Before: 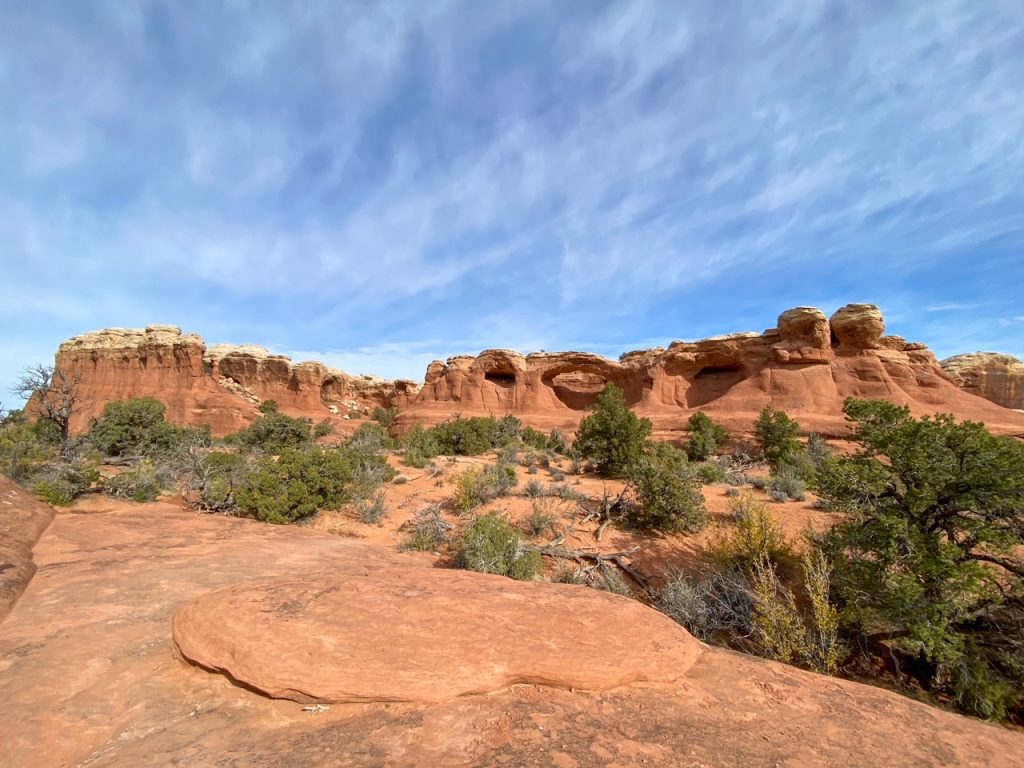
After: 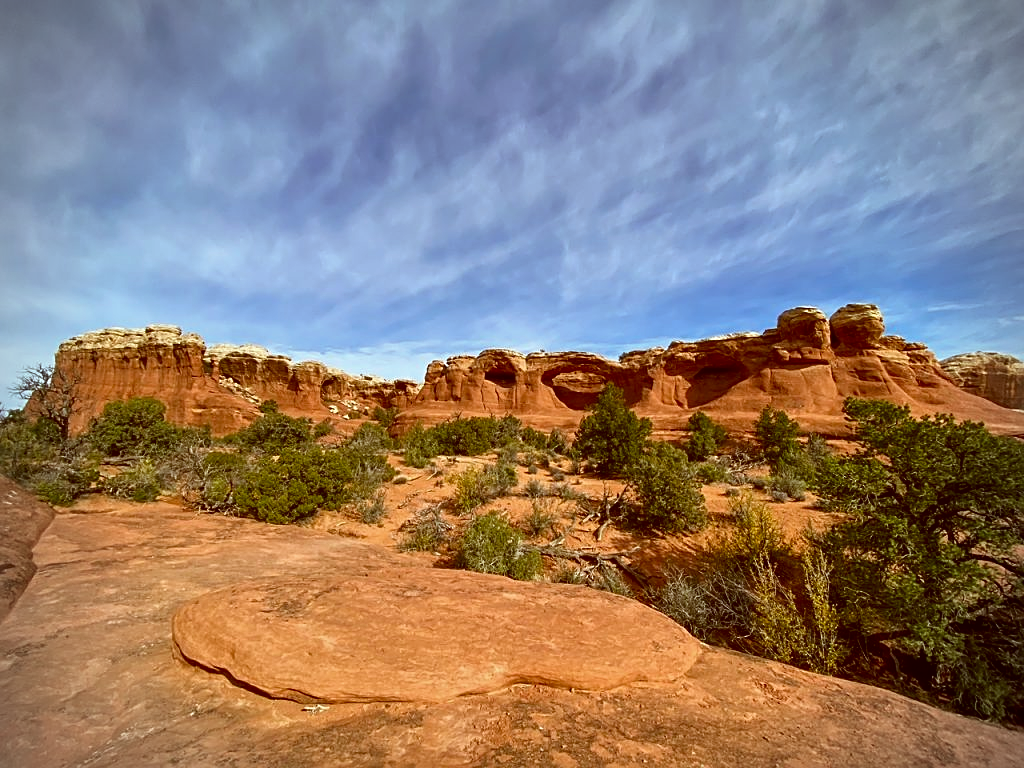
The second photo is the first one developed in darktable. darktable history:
color correction: highlights a* -5.43, highlights b* 9.8, shadows a* 9.89, shadows b* 24.38
vignetting: center (0, 0.01)
contrast brightness saturation: contrast 0.068, brightness -0.146, saturation 0.113
shadows and highlights: low approximation 0.01, soften with gaussian
sharpen: on, module defaults
color calibration: illuminant as shot in camera, x 0.358, y 0.373, temperature 4628.91 K
